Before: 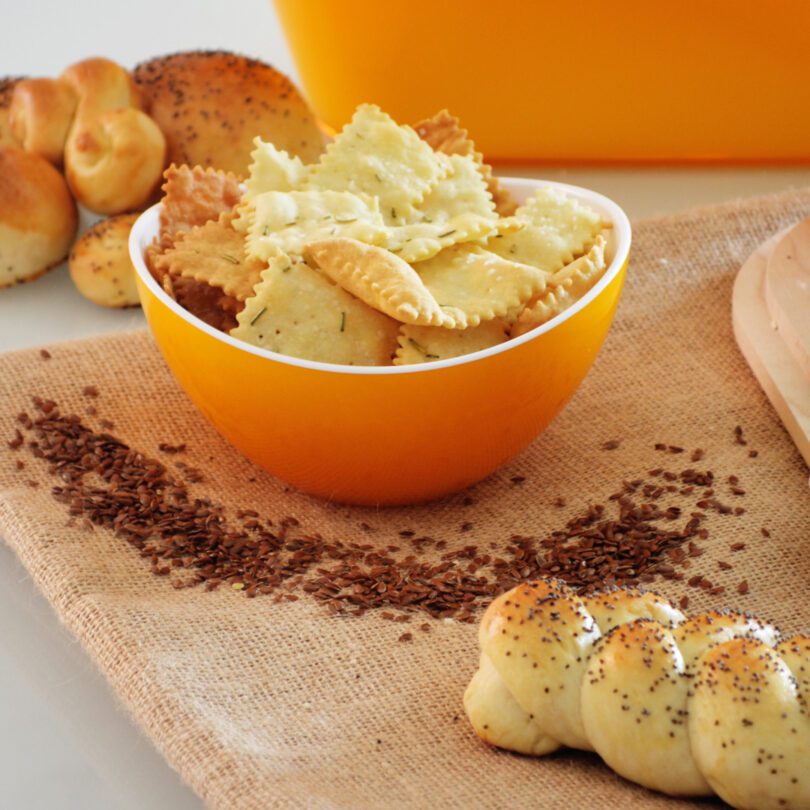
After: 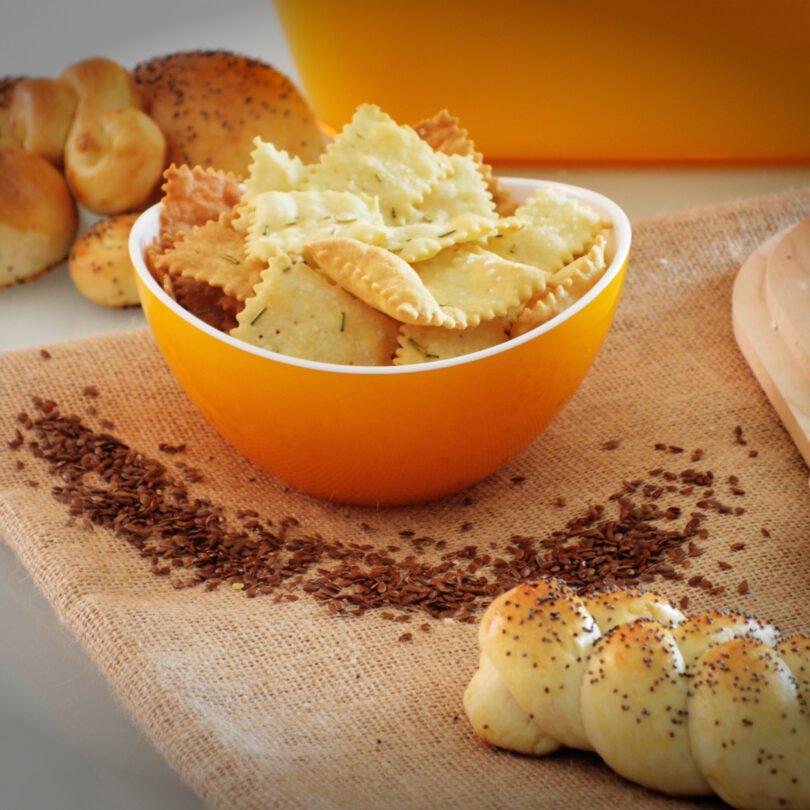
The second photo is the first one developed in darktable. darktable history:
vignetting: fall-off start 99.19%, brightness -0.608, saturation -0.002, width/height ratio 1.311
